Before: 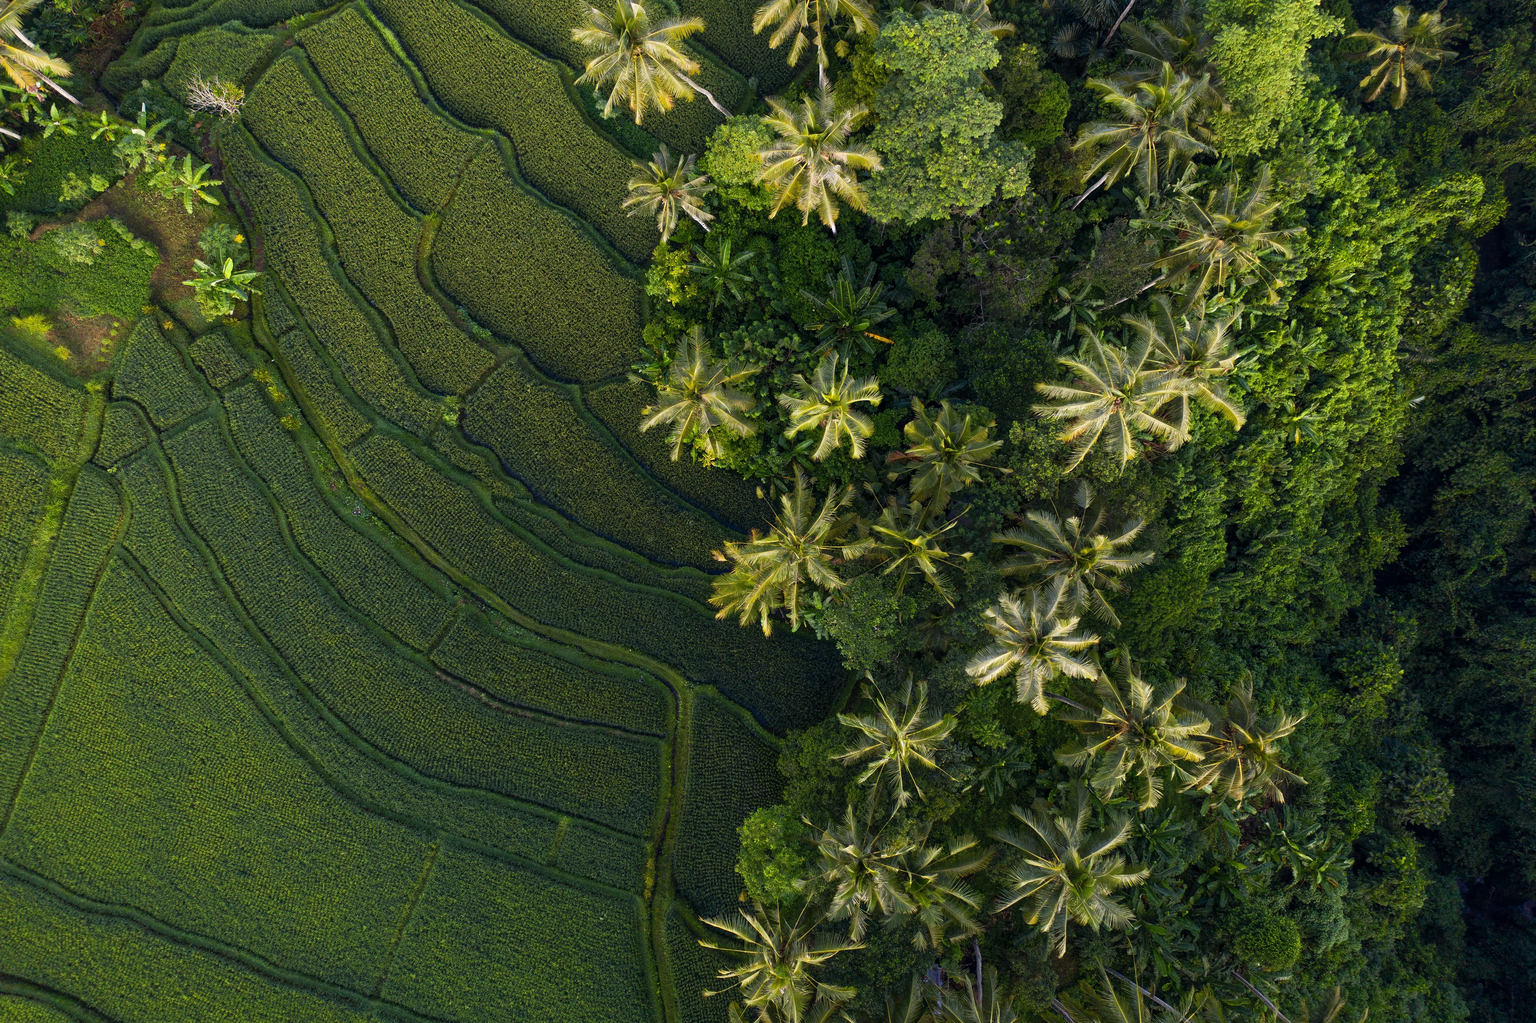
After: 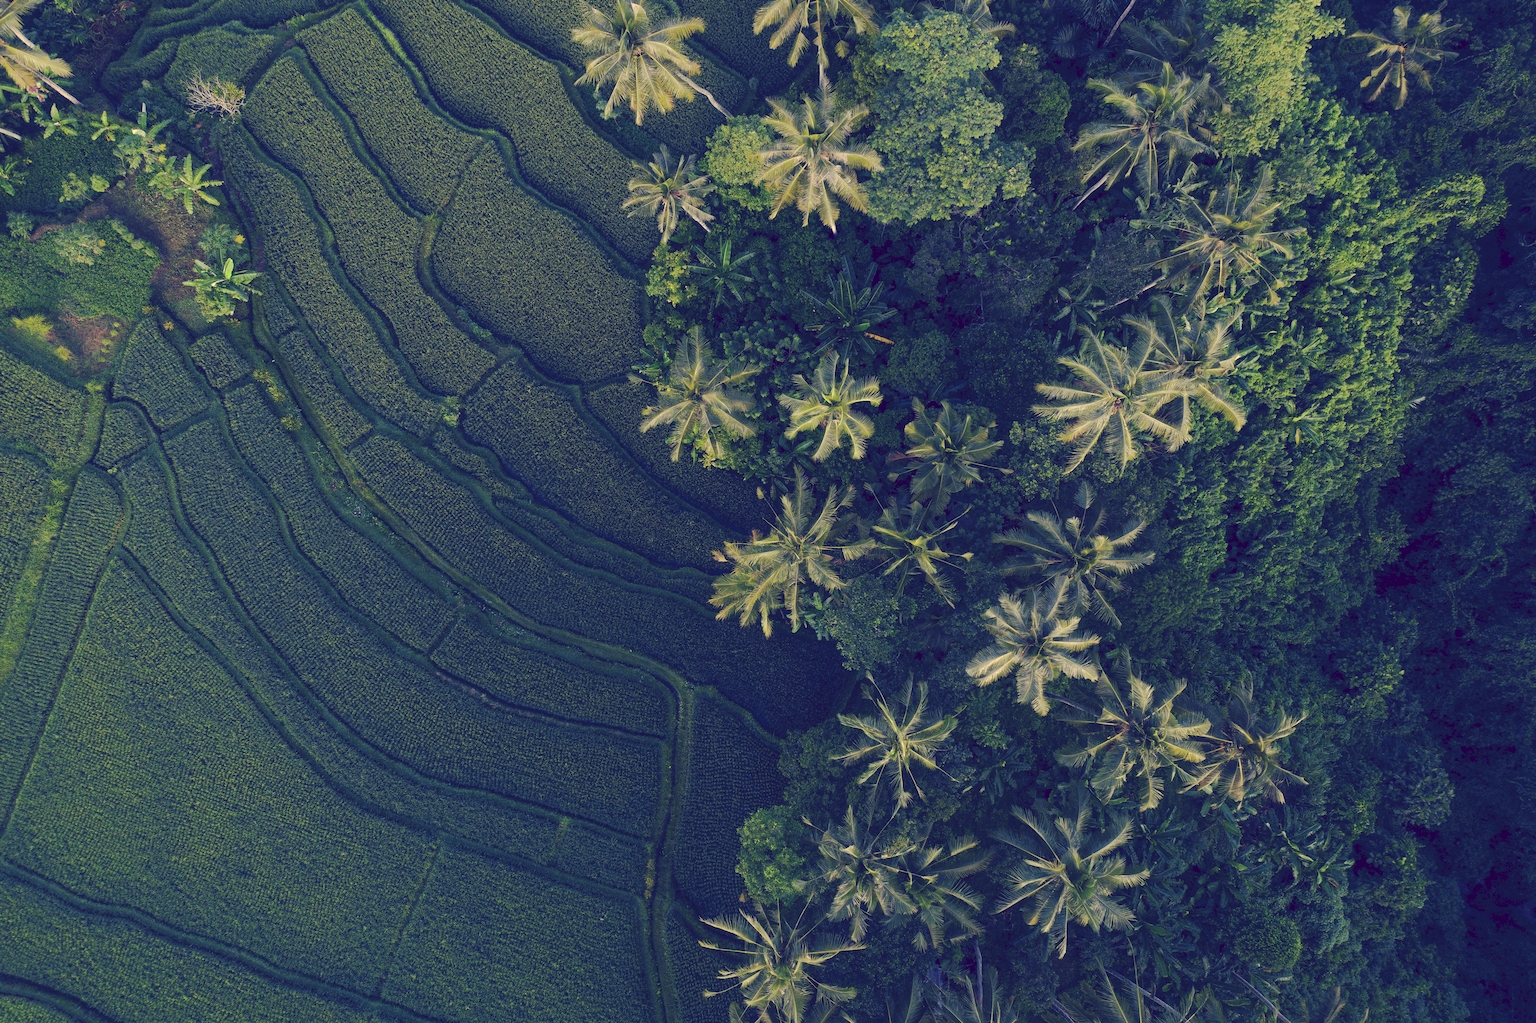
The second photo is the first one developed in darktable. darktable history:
tone curve: curves: ch0 [(0, 0) (0.003, 0.098) (0.011, 0.099) (0.025, 0.103) (0.044, 0.114) (0.069, 0.13) (0.1, 0.142) (0.136, 0.161) (0.177, 0.189) (0.224, 0.224) (0.277, 0.266) (0.335, 0.32) (0.399, 0.38) (0.468, 0.45) (0.543, 0.522) (0.623, 0.598) (0.709, 0.669) (0.801, 0.731) (0.898, 0.786) (1, 1)], preserve colors none
color look up table: target L [95.8, 93.35, 91.09, 87.12, 81.85, 75.56, 72.25, 69.44, 68.95, 55.83, 45.18, 43.83, 11.07, 203.96, 84.85, 69.45, 61.87, 60.16, 50.34, 46.96, 45.82, 42.29, 22.12, 19.06, 88.31, 87.41, 70.68, 67.22, 67.11, 57.99, 62.49, 49.65, 48.88, 46.67, 41.78, 46.45, 33.78, 26.05, 33.43, 14.07, 10.93, 4.063, 80.8, 79.81, 57.98, 53.17, 45.21, 34.93, 29.03], target a [-10.29, -20.25, -38.34, -63.63, -80.32, -66.77, -66.56, -31.31, -7.136, -48.88, -24.08, -29.37, 8.266, 0, 1.695, 27.18, 43.9, 12.46, 64.86, 36.21, 33.83, 65.07, 5.363, 43.38, -1.447, 20.28, 32.56, 40.83, 21.41, 68.32, 0.732, 76.34, 27.7, 69.55, 0.292, 61.11, 21.25, 45.55, 58.06, 48.26, 38.07, 35.19, -61.11, -42.44, -24.84, -11.26, -20.56, -6.241, 3.535], target b [35.34, 79.49, 61.19, 28.57, 47.26, 28.52, 54.48, 10.21, 39.78, 33.69, 16, -0.611, -34, -0.003, 34.23, 37.05, 12.26, 17.24, 16.23, 23.32, -8.468, -1.034, -17.36, -15.94, 15.77, 8.663, 4.906, -4.339, -16.25, -32.54, 1.413, -16.75, -37.26, -47.91, -49.74, -20.98, -33.19, -77.87, -43.52, -71.88, -39.81, -51.46, 2.585, 0.496, -31.64, -17.58, -20.25, -19.91, -40.41], num patches 49
